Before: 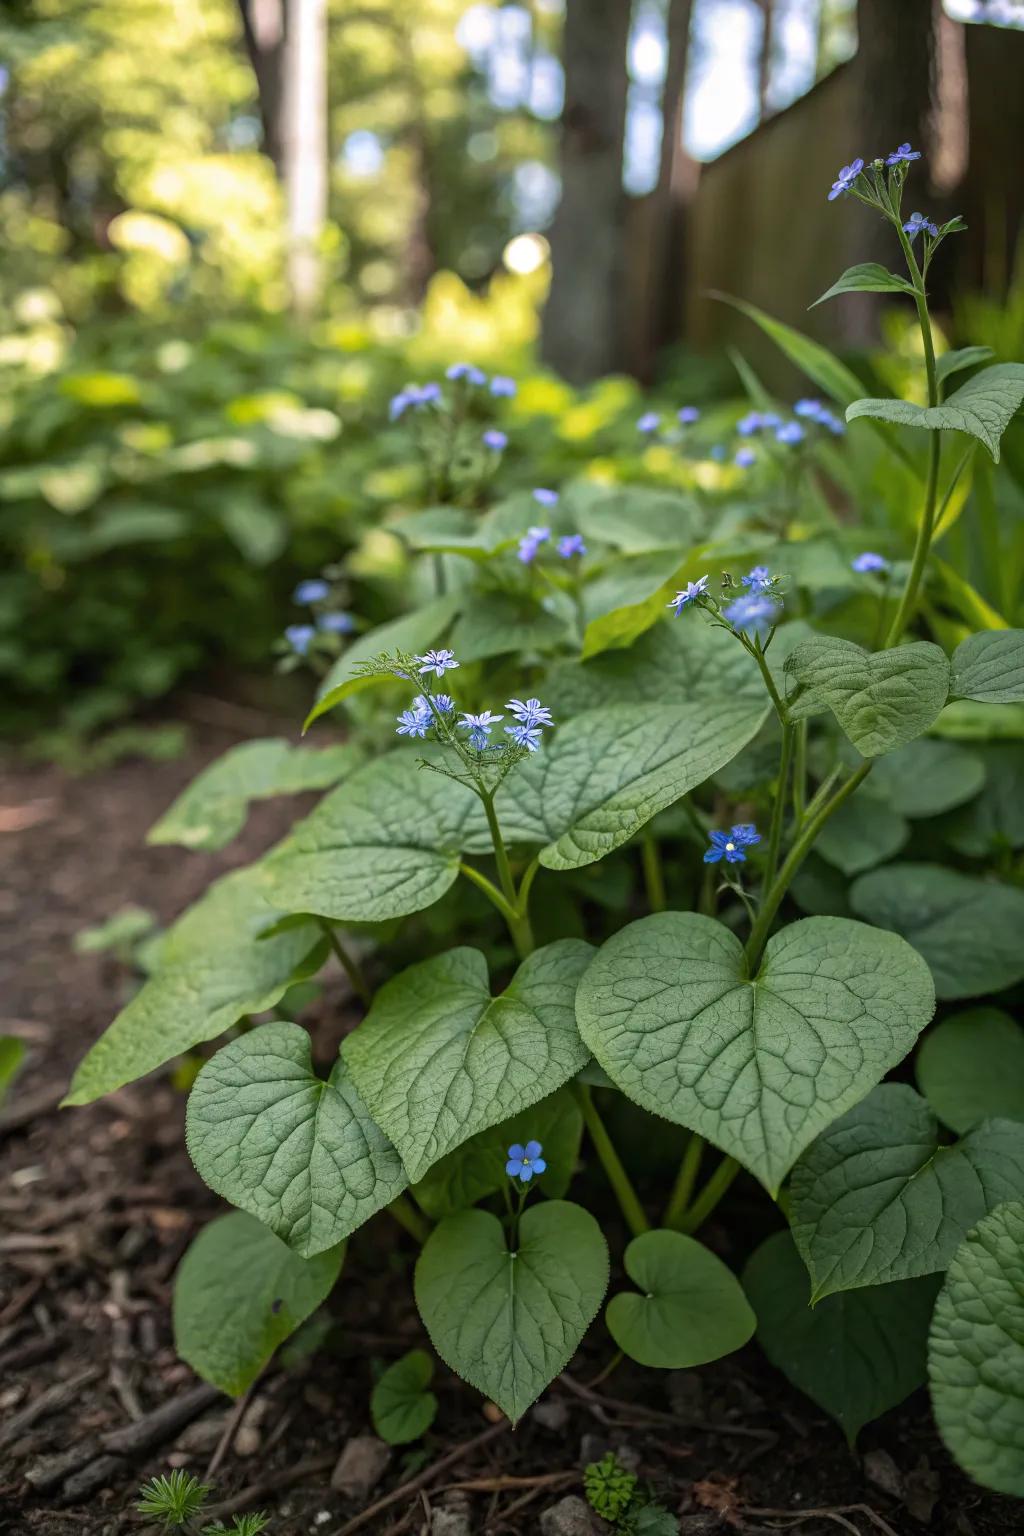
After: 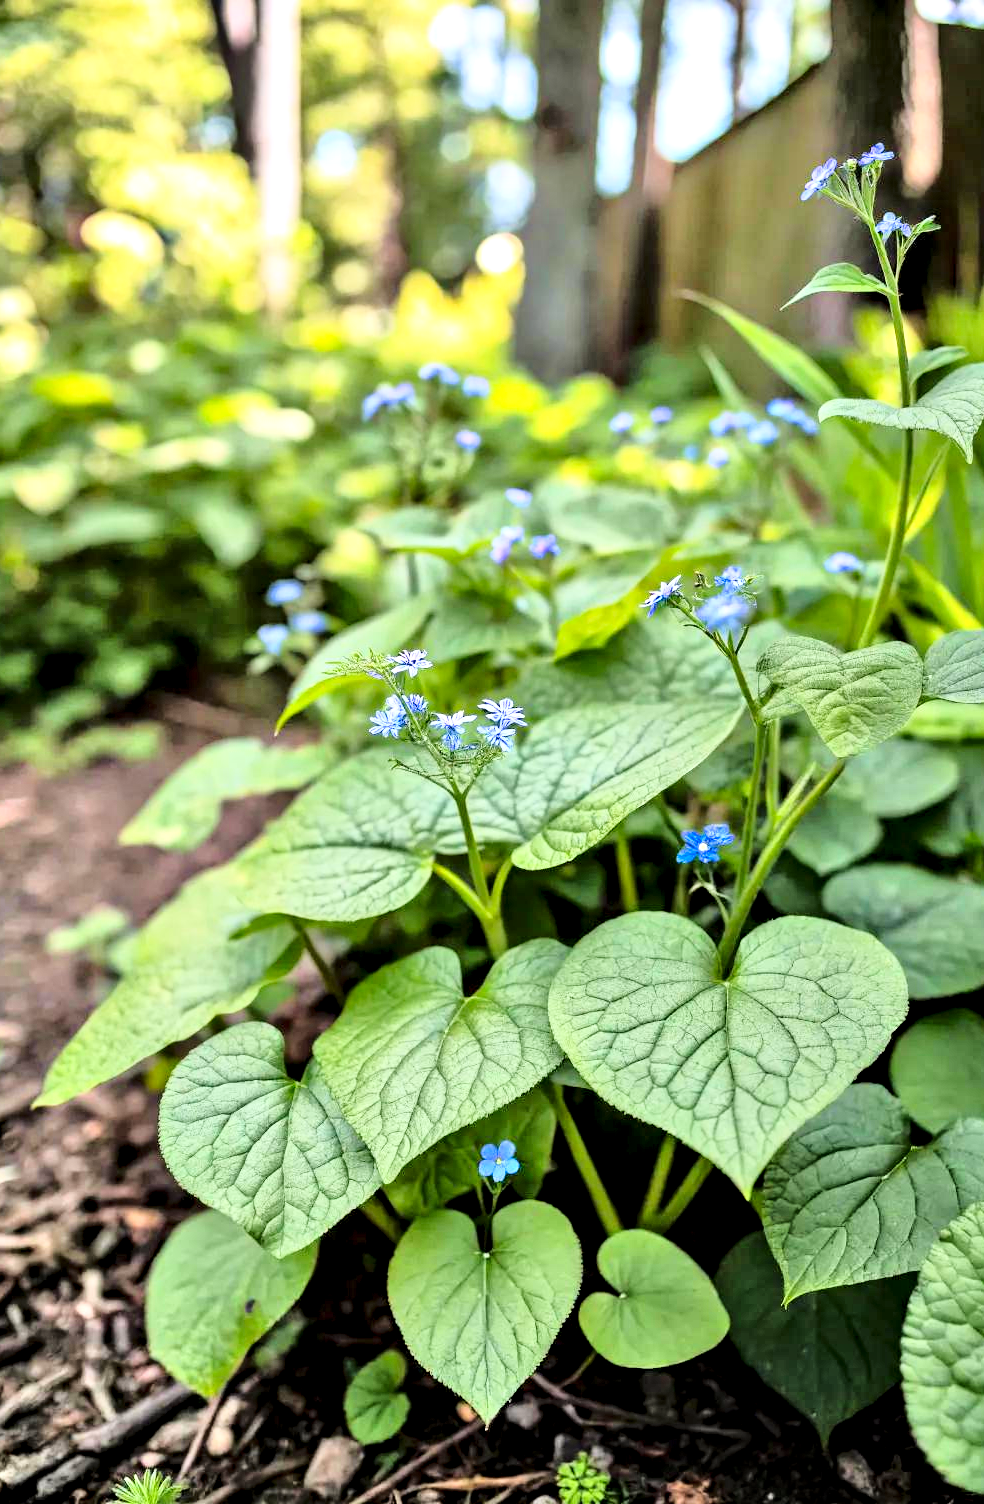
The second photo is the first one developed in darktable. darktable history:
base curve: curves: ch0 [(0, 0) (0.028, 0.03) (0.121, 0.232) (0.46, 0.748) (0.859, 0.968) (1, 1)]
tone equalizer: -7 EV 0.158 EV, -6 EV 0.627 EV, -5 EV 1.14 EV, -4 EV 1.34 EV, -3 EV 1.16 EV, -2 EV 0.6 EV, -1 EV 0.164 EV
crop and rotate: left 2.666%, right 1.238%, bottom 2.083%
contrast equalizer: y [[0.6 ×6], [0.55 ×6], [0 ×6], [0 ×6], [0 ×6]]
